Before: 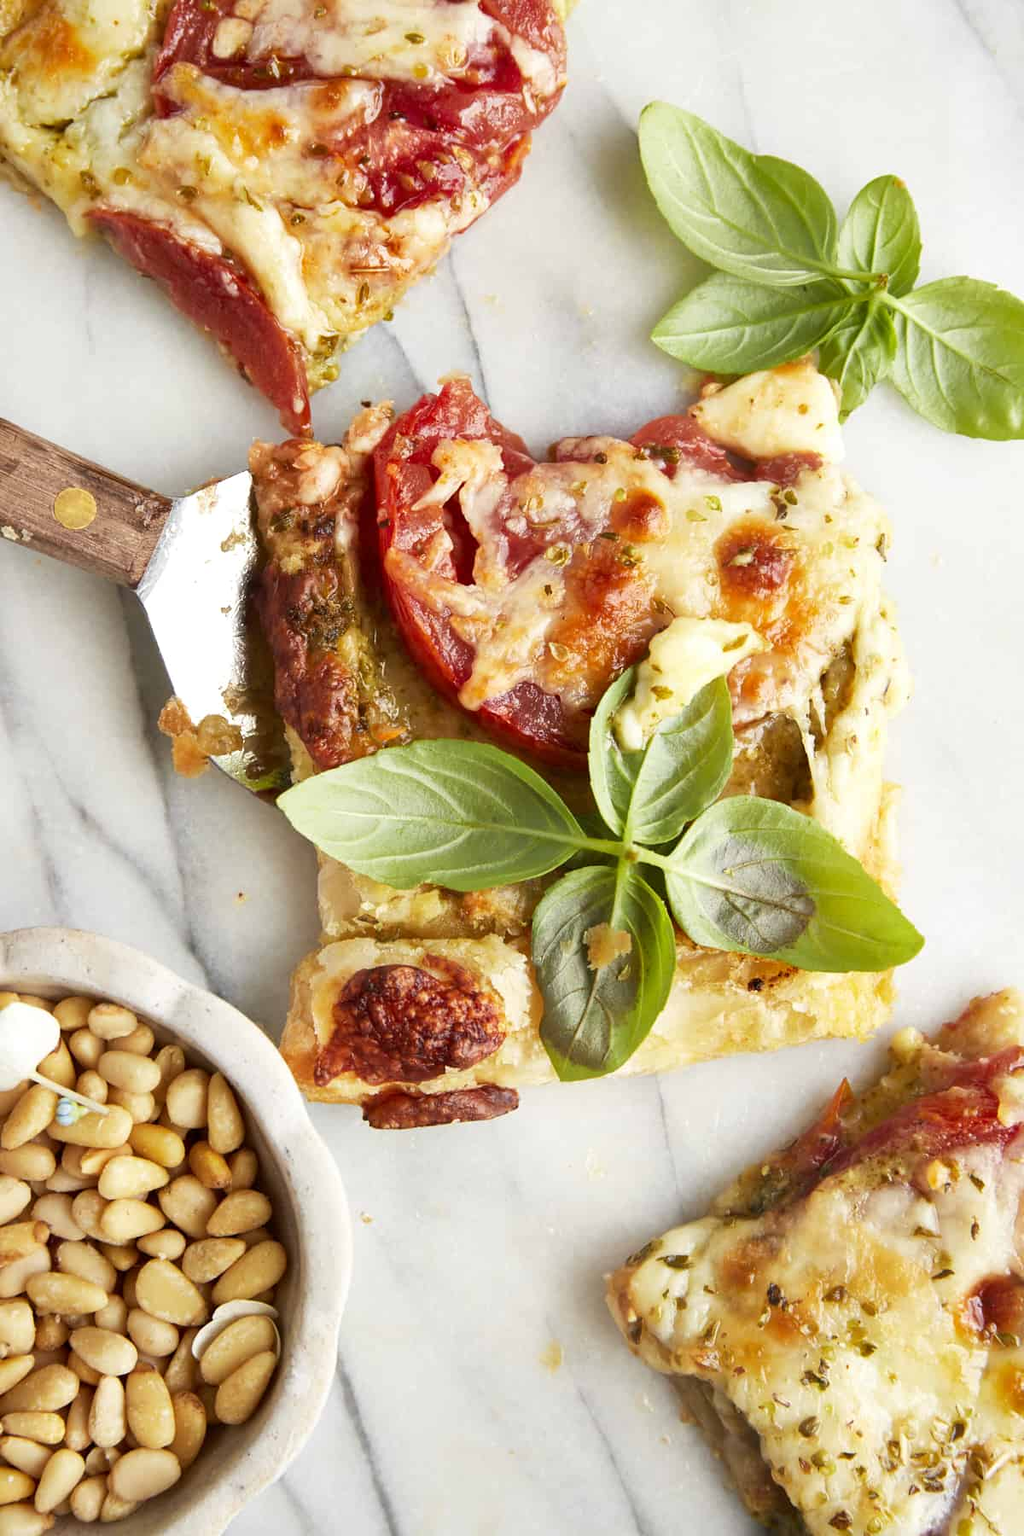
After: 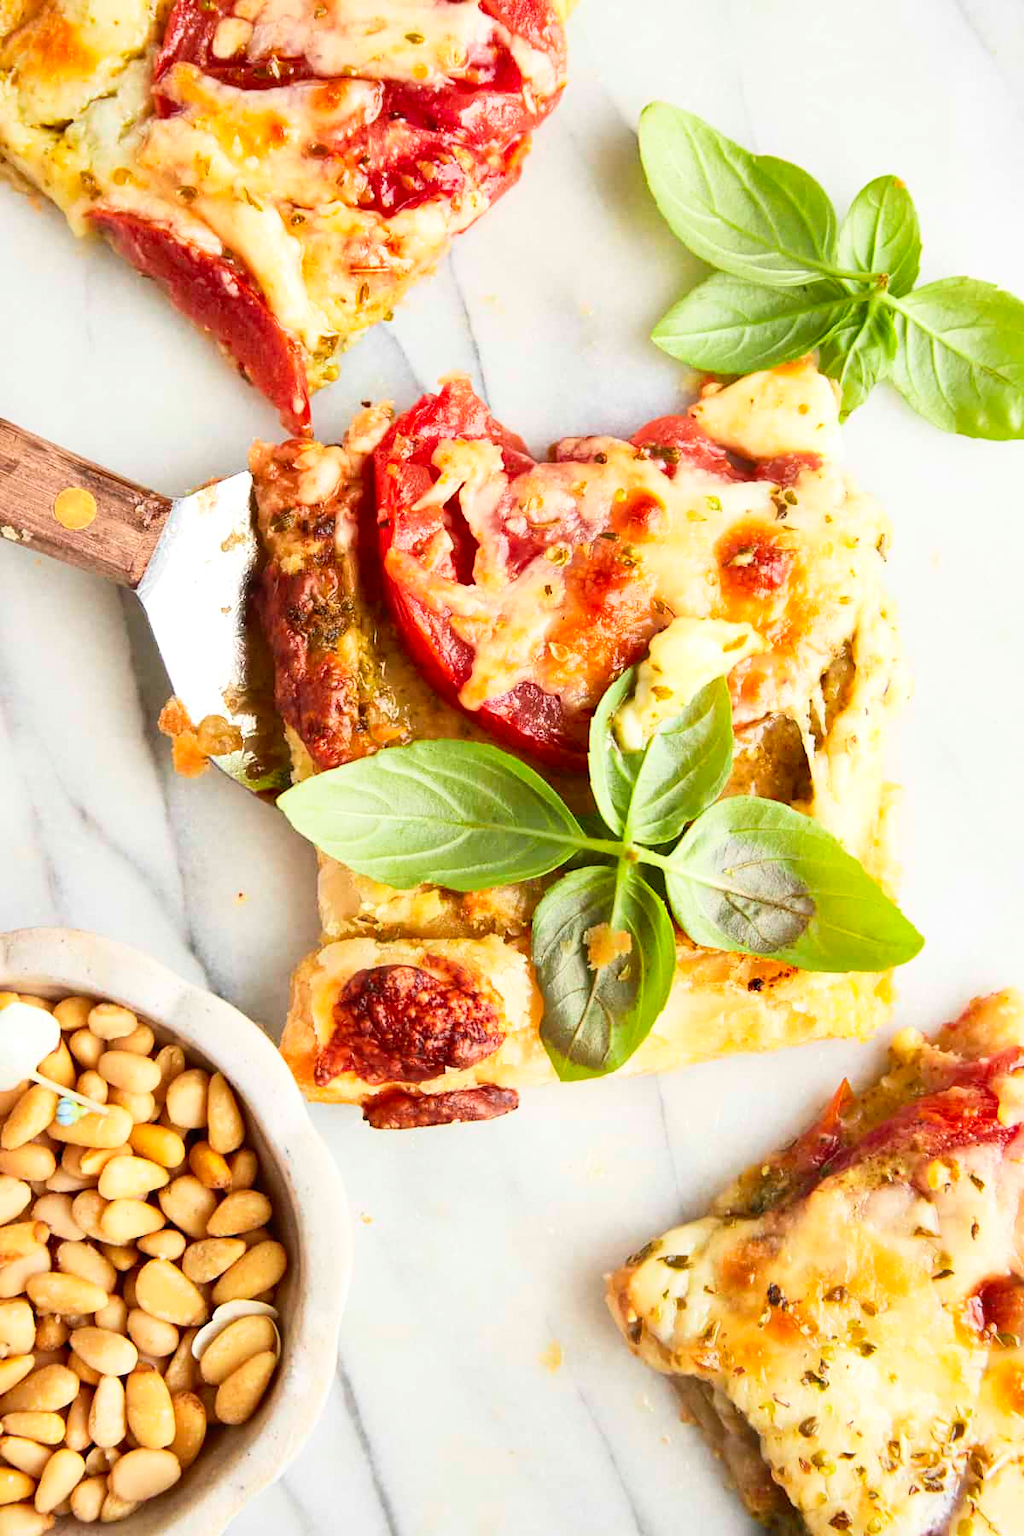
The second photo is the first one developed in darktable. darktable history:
contrast brightness saturation: contrast 0.2, brightness 0.158, saturation 0.218
